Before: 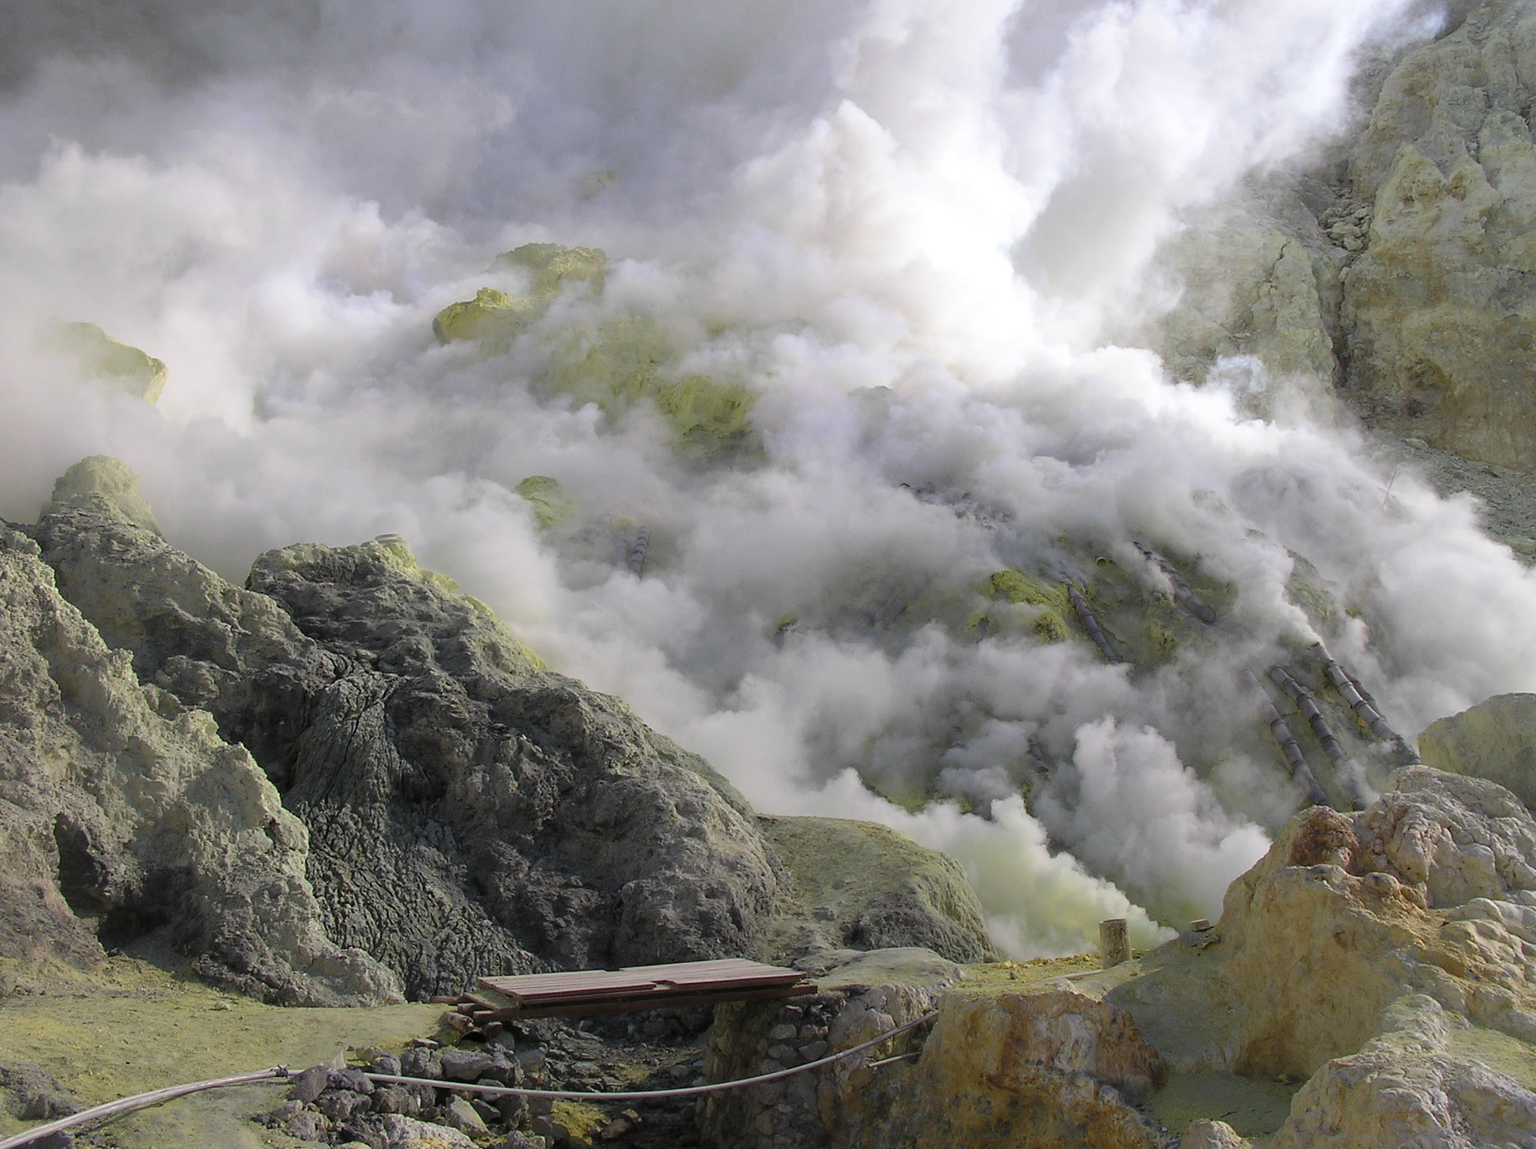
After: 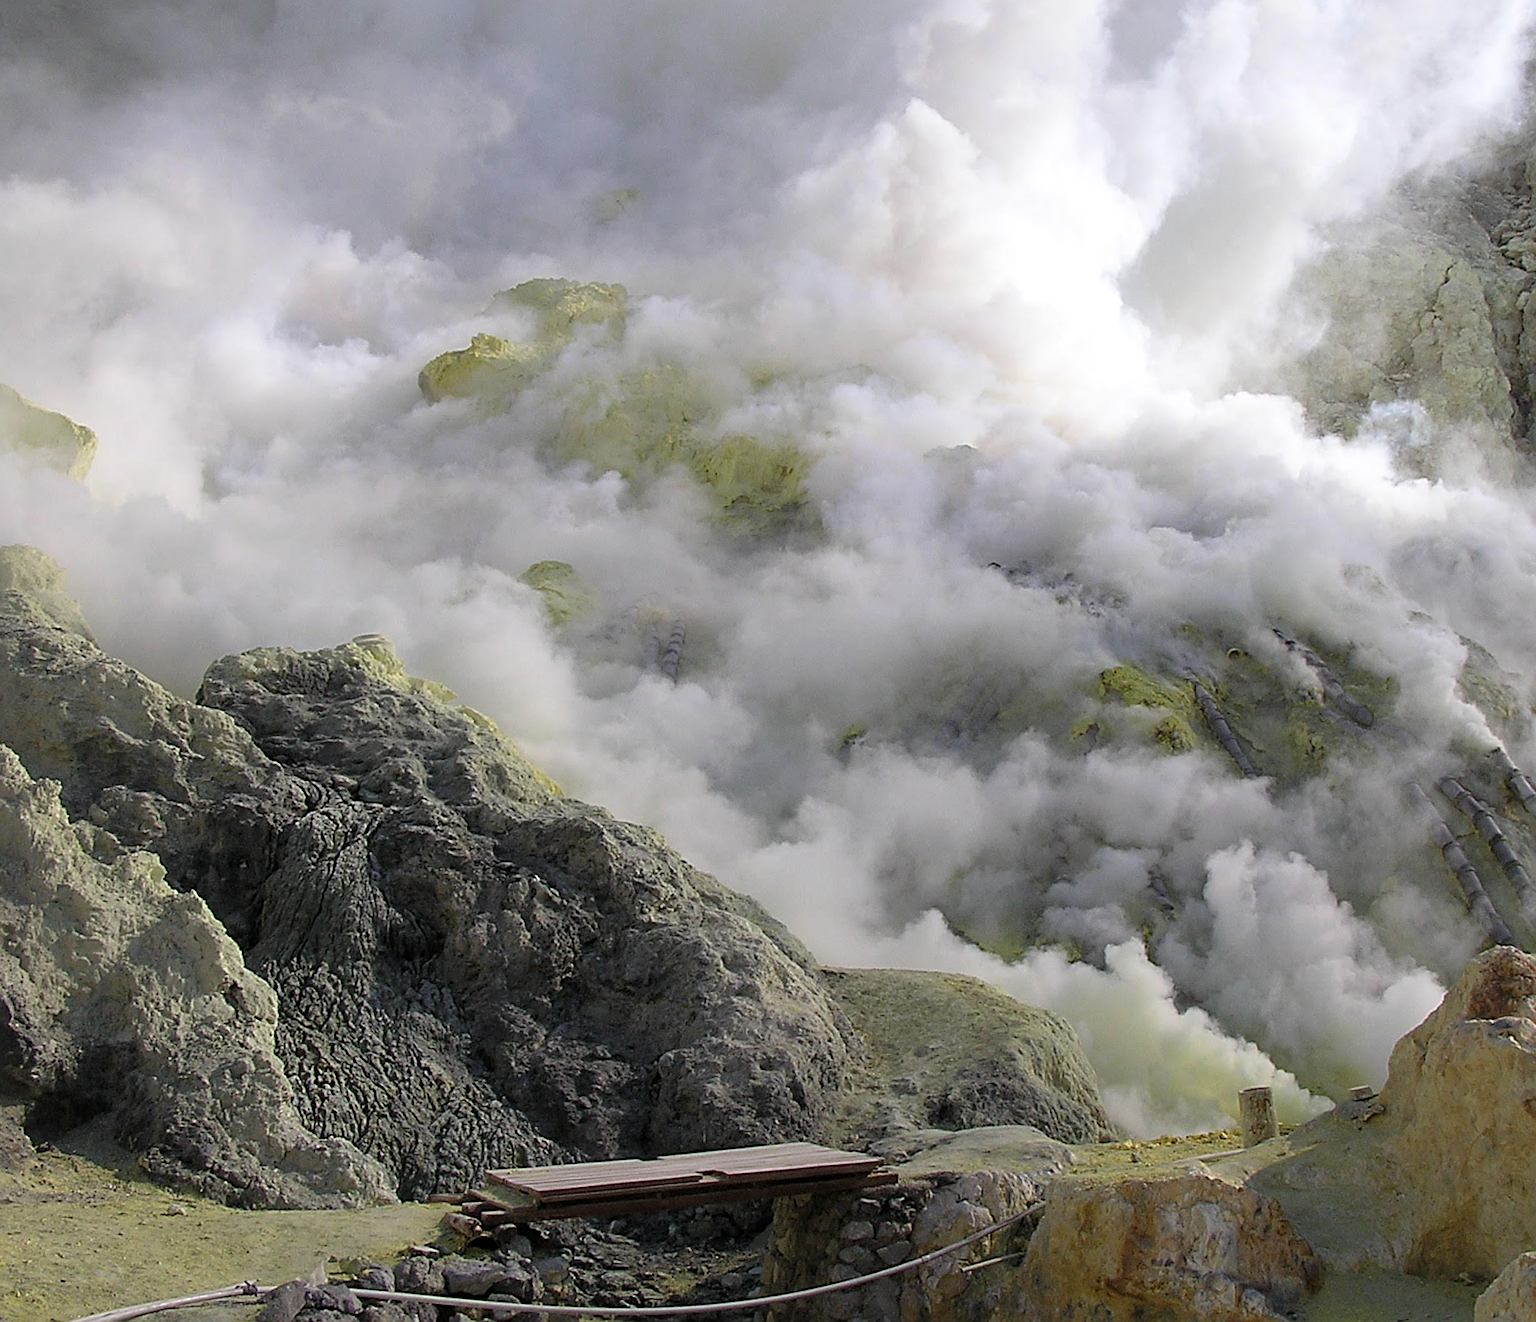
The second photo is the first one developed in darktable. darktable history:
sharpen: radius 2.784
crop and rotate: angle 0.92°, left 4.537%, top 0.536%, right 11.267%, bottom 2.569%
